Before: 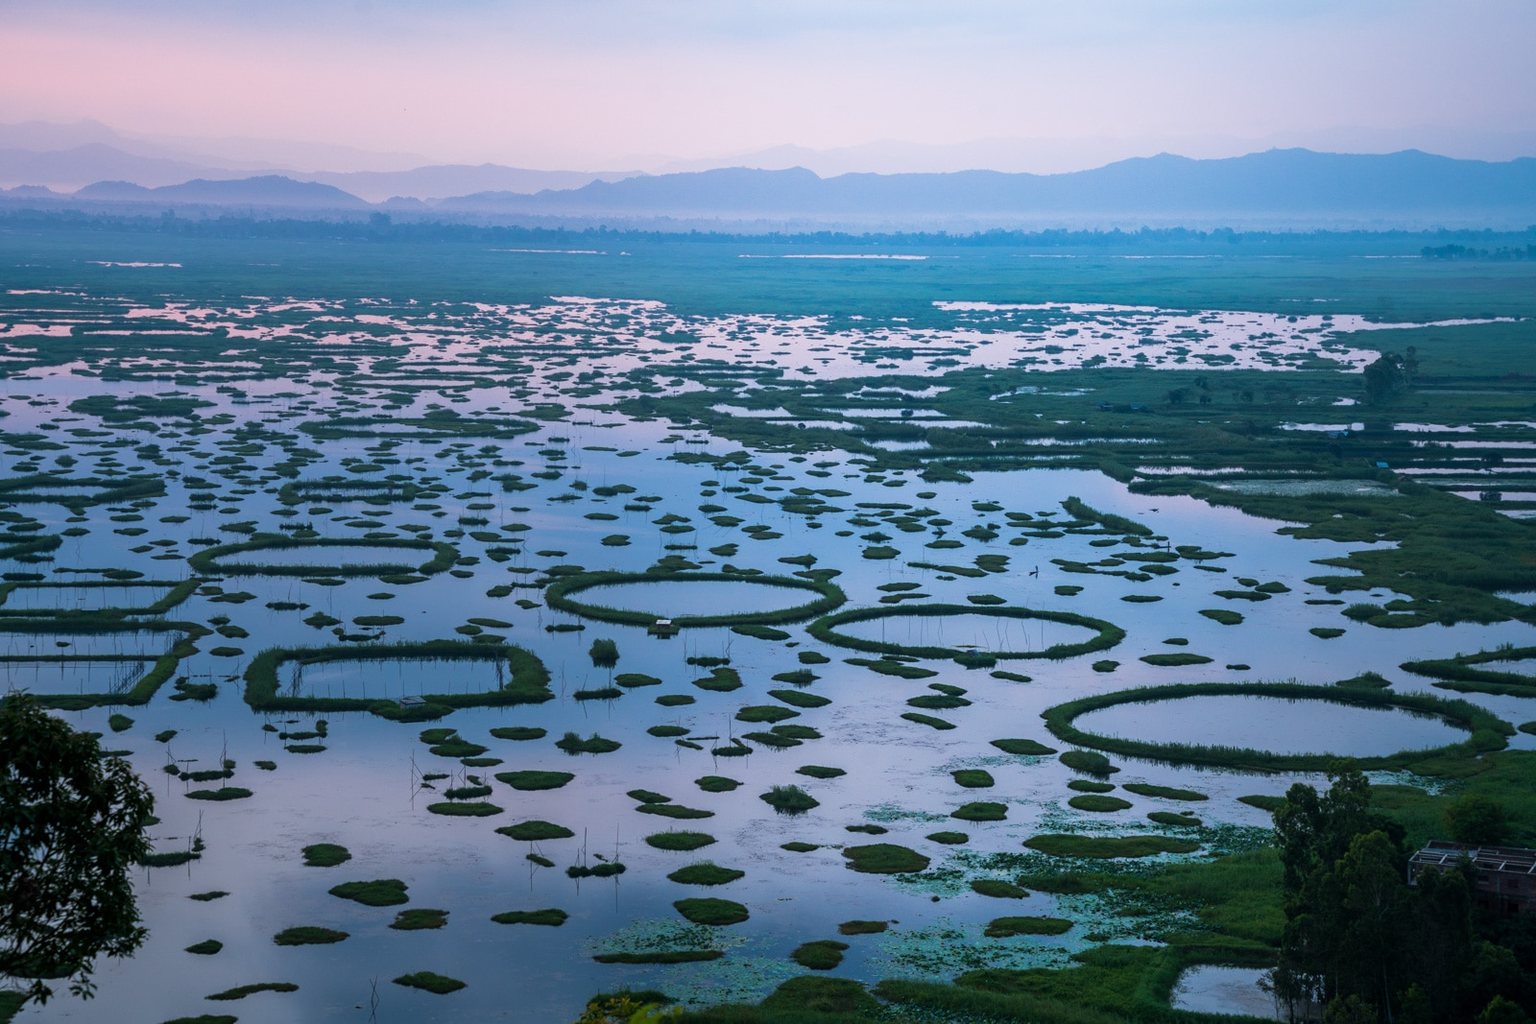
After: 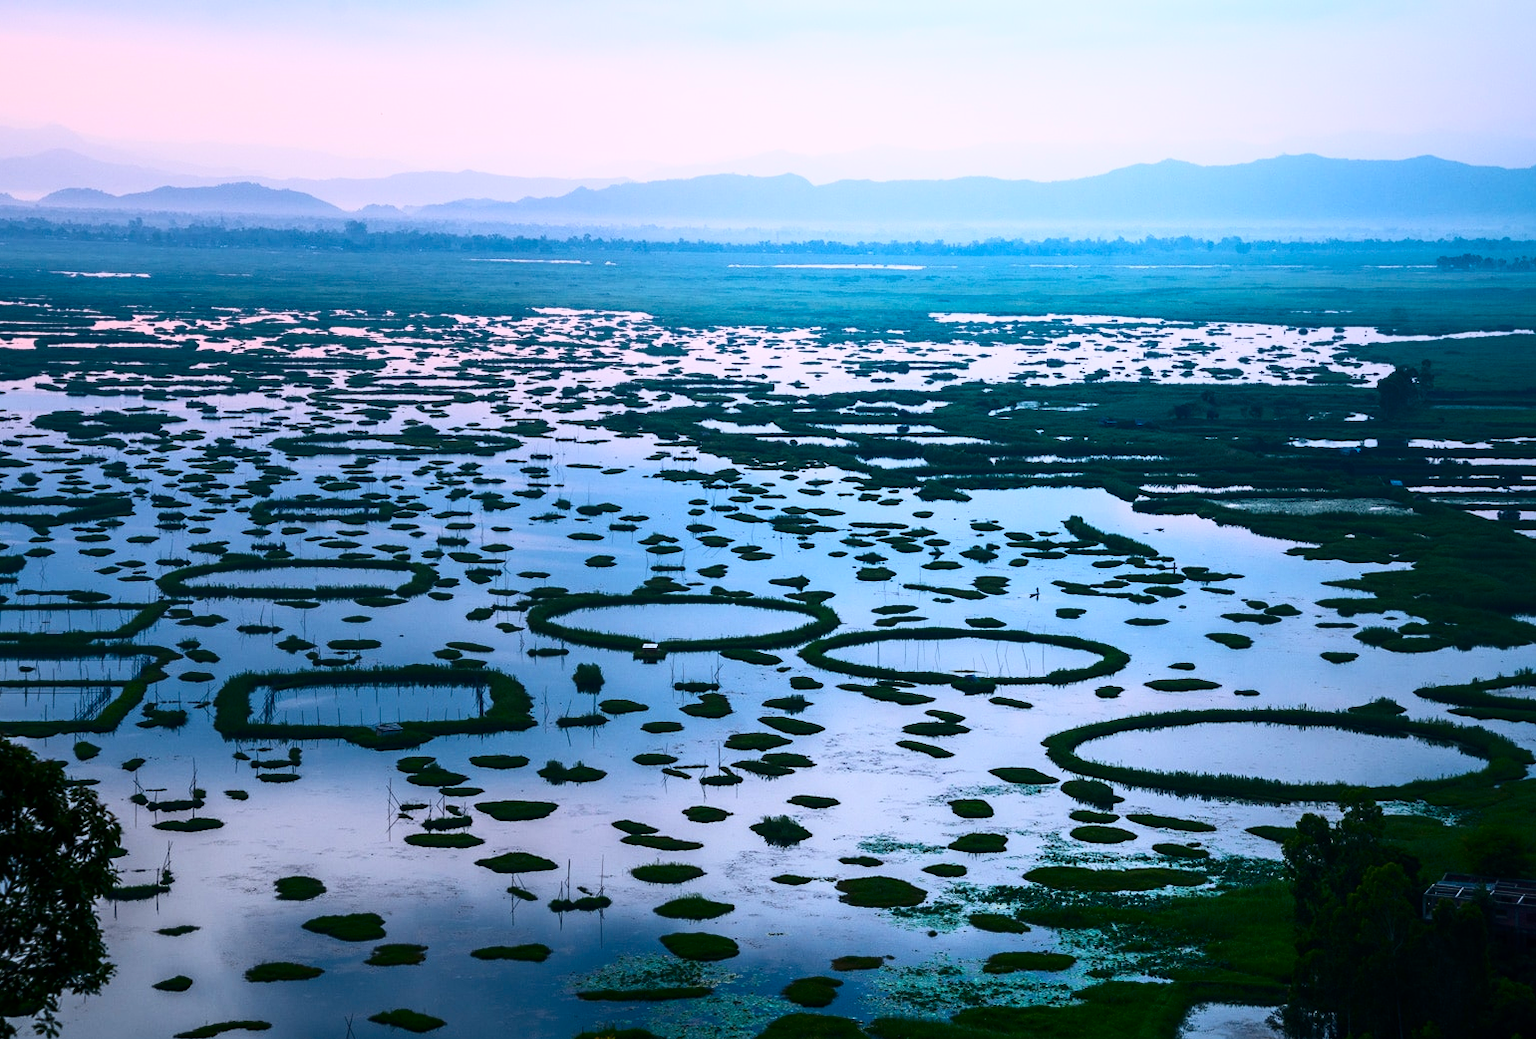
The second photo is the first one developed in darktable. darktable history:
contrast brightness saturation: contrast 0.4, brightness 0.05, saturation 0.25
crop and rotate: left 2.536%, right 1.107%, bottom 2.246%
